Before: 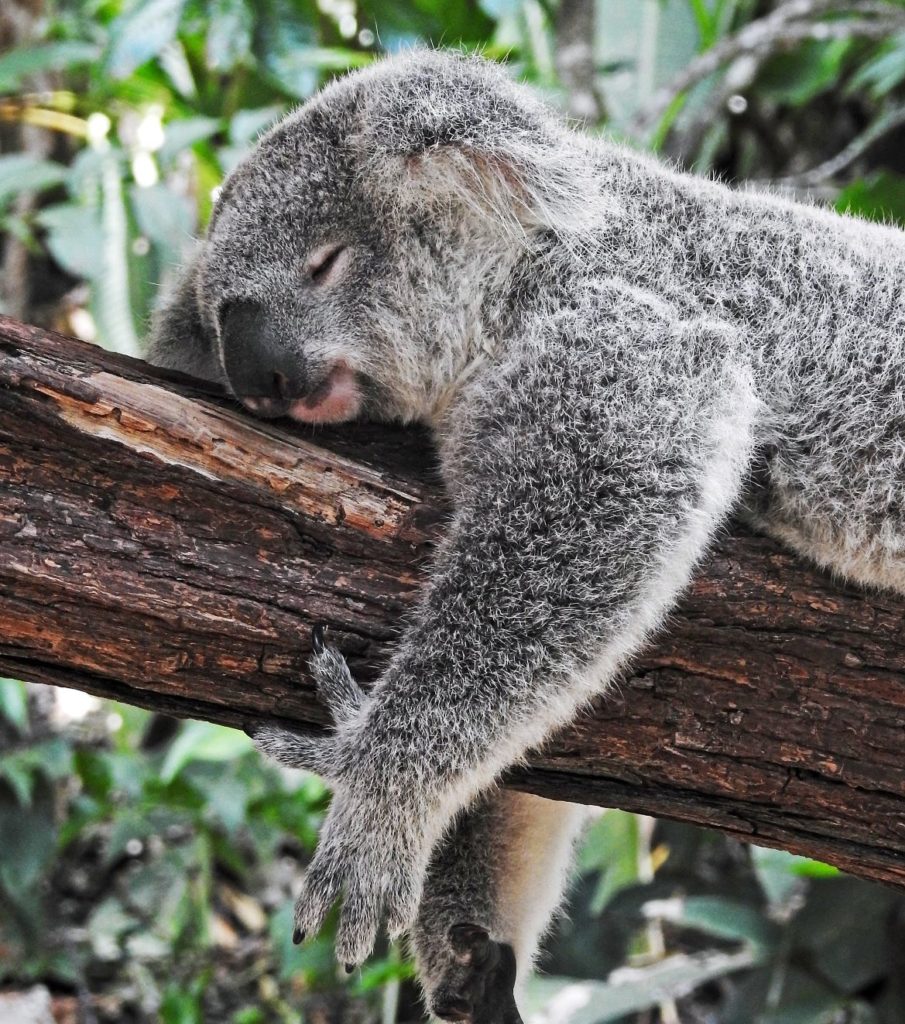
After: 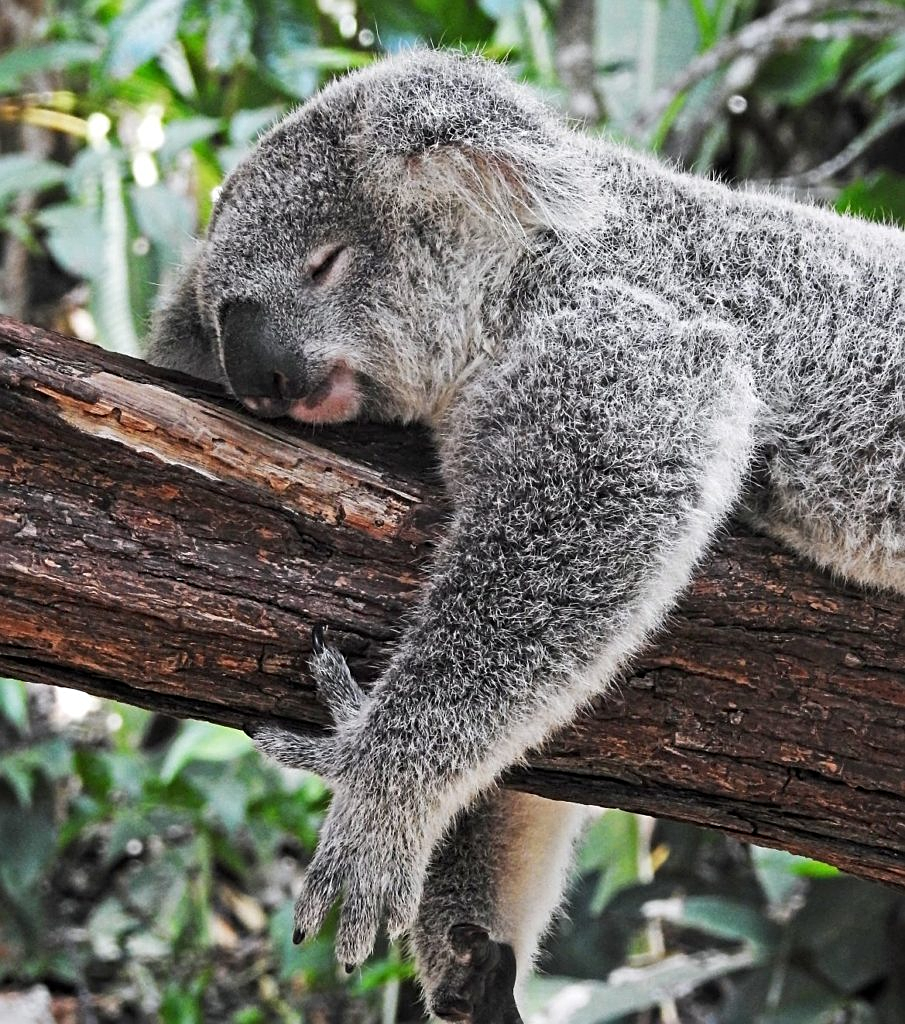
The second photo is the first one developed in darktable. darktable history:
sharpen: radius 2.187, amount 0.387, threshold 0.111
